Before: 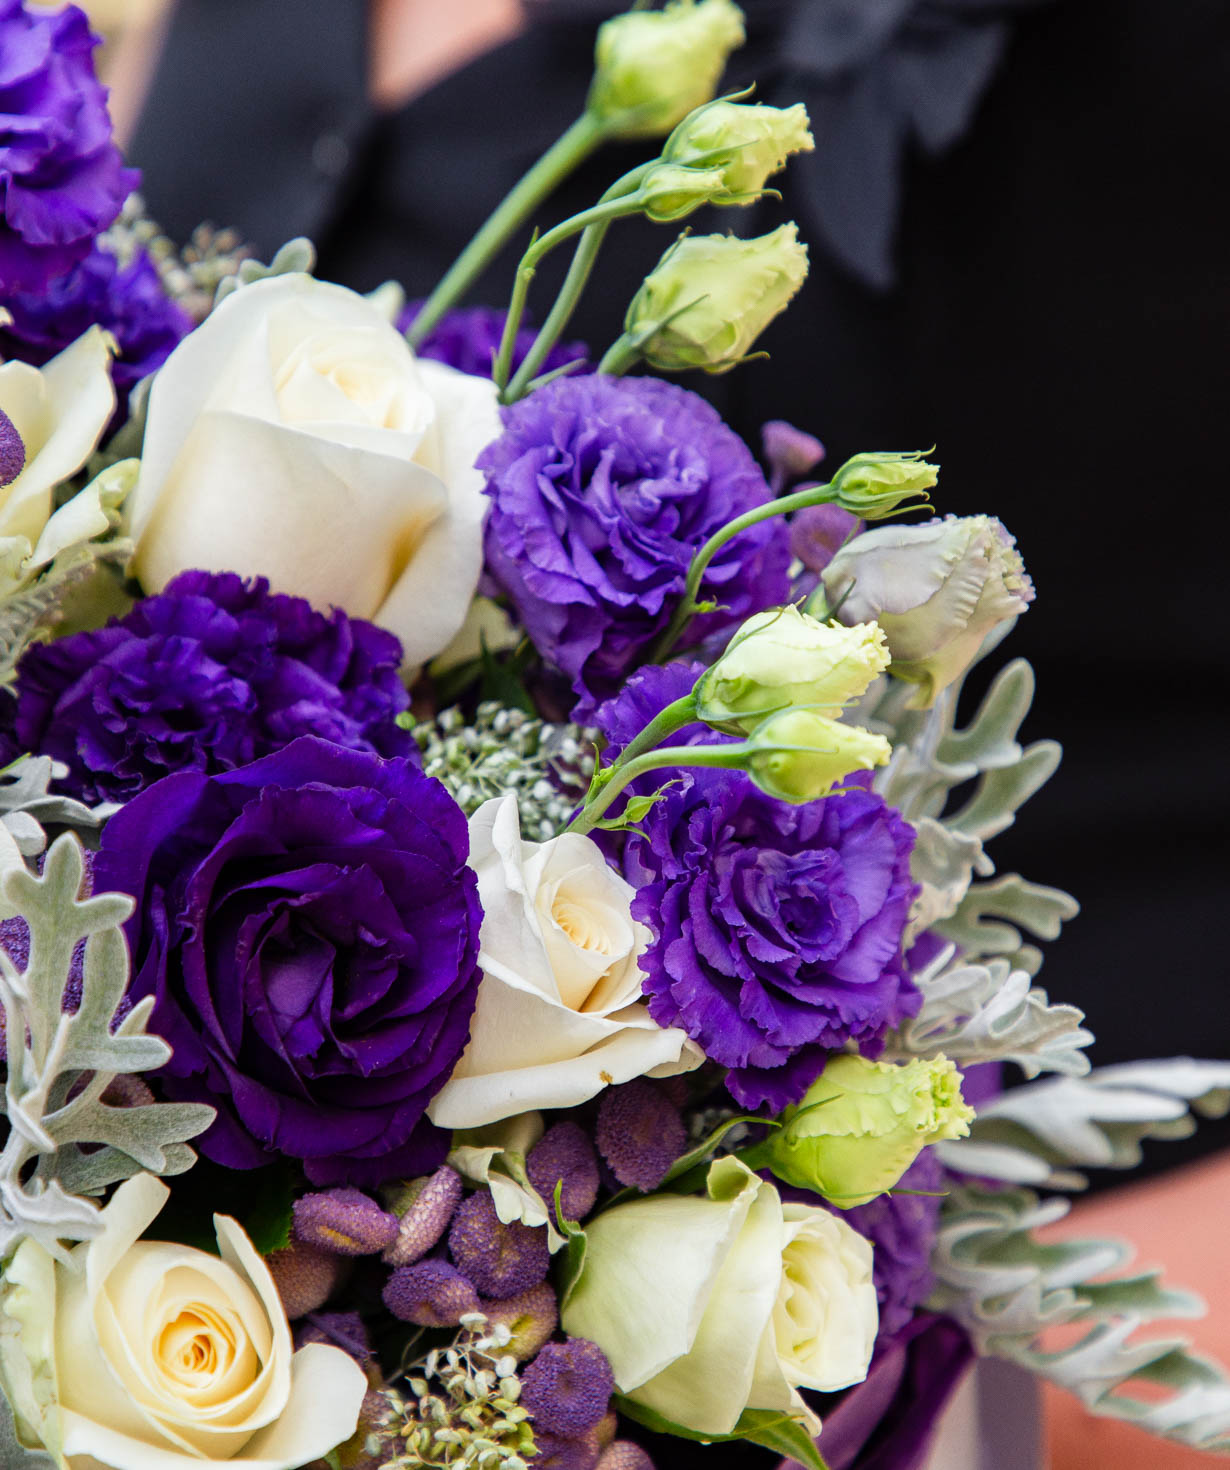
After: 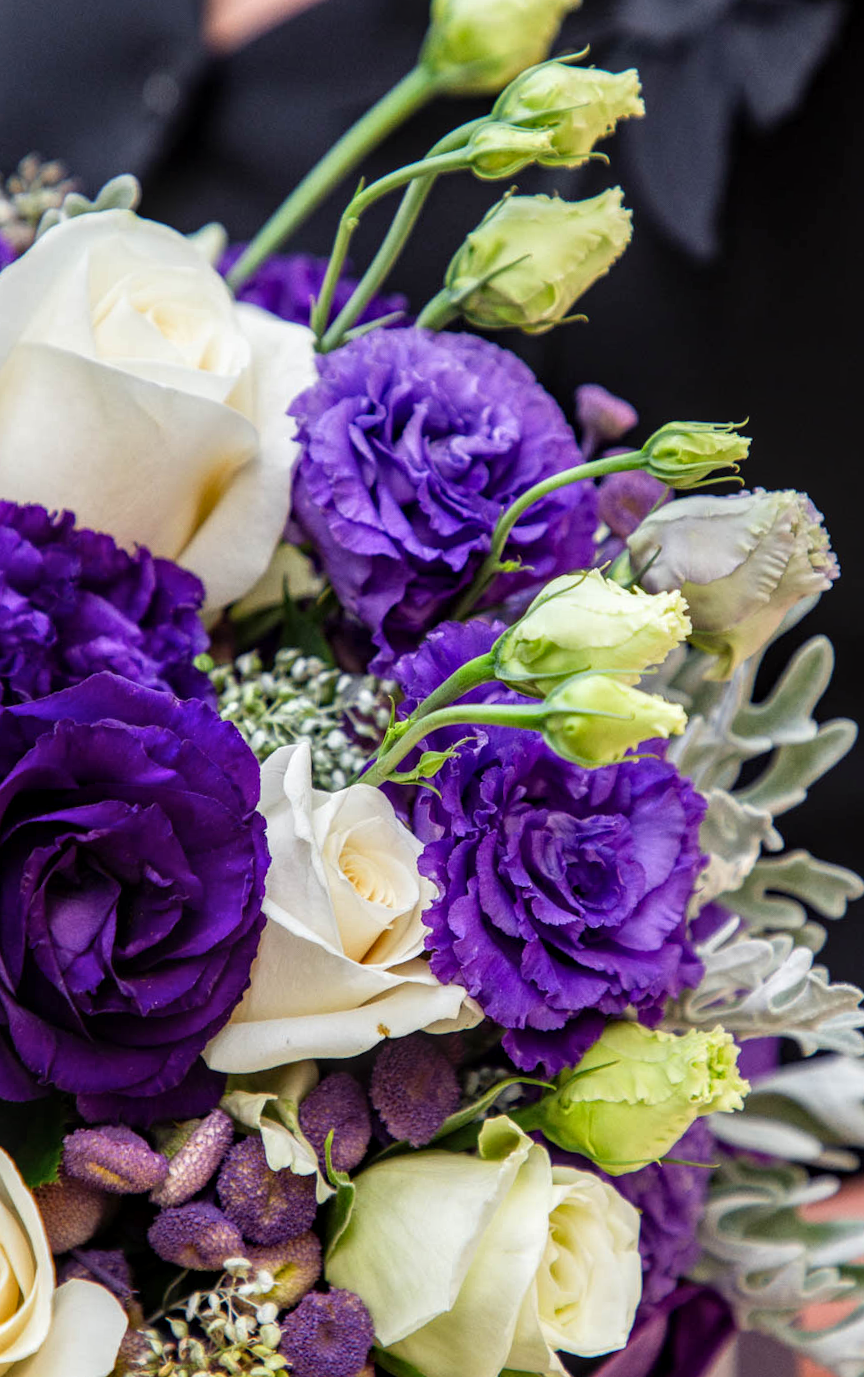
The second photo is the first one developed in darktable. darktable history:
crop and rotate: angle -3.27°, left 14.277%, top 0.028%, right 10.766%, bottom 0.028%
local contrast: detail 130%
